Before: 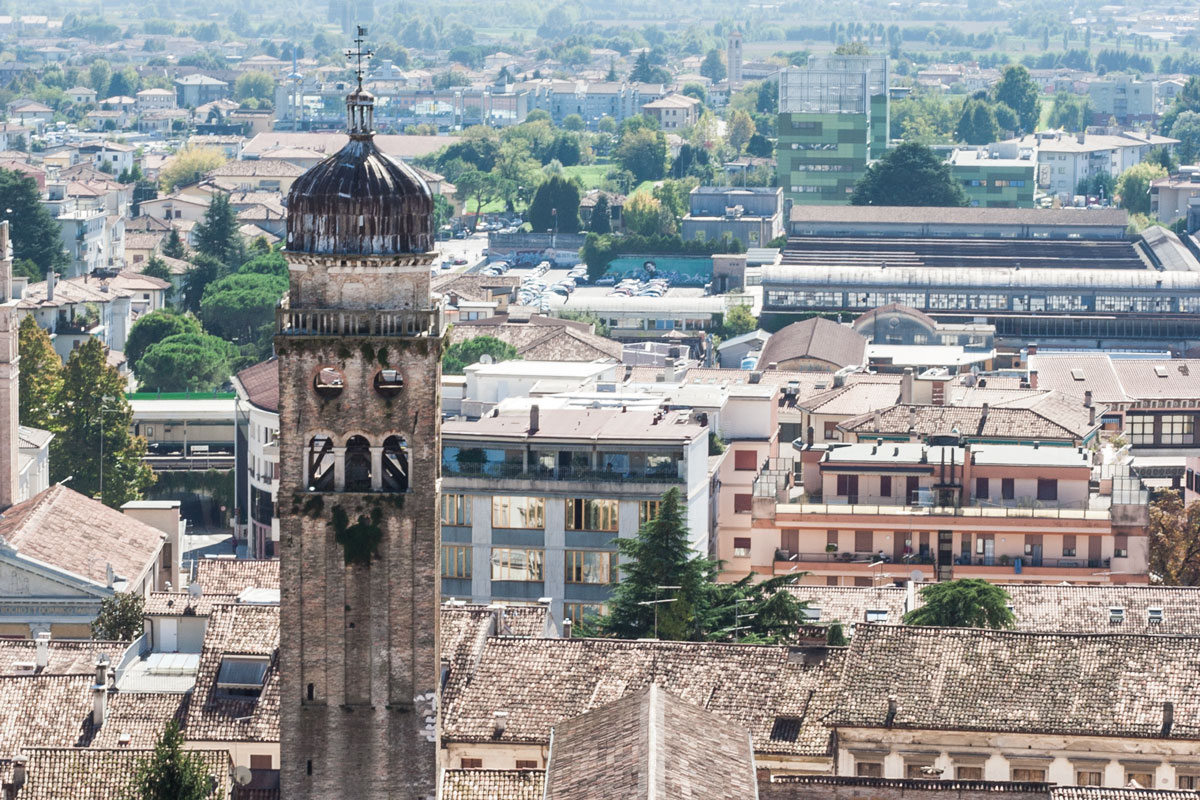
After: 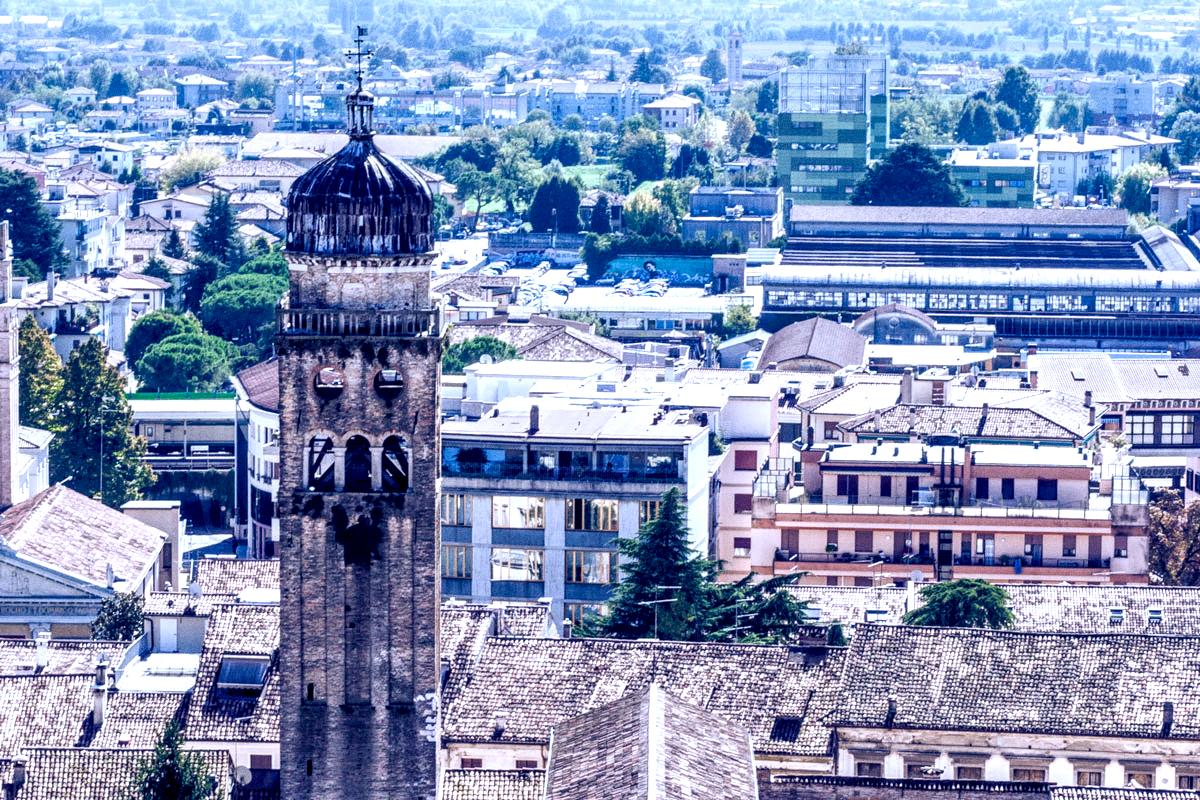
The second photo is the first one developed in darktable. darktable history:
color balance rgb: shadows lift › luminance -41.13%, shadows lift › chroma 14.13%, shadows lift › hue 260°, power › luminance -3.76%, power › chroma 0.56%, power › hue 40.37°, highlights gain › luminance 16.81%, highlights gain › chroma 2.94%, highlights gain › hue 260°, global offset › luminance -0.29%, global offset › chroma 0.31%, global offset › hue 260°, perceptual saturation grading › global saturation 20%, perceptual saturation grading › highlights -13.92%, perceptual saturation grading › shadows 50%
exposure: exposure 0.081 EV, compensate highlight preservation false
grain: coarseness 0.09 ISO
white balance: red 0.967, blue 1.119, emerald 0.756
local contrast: detail 160%
